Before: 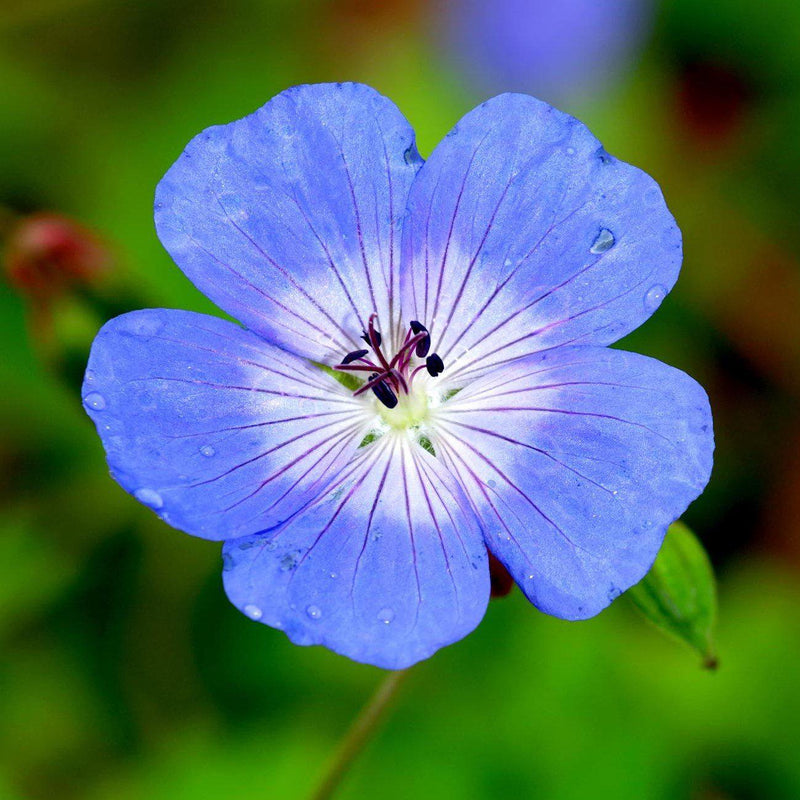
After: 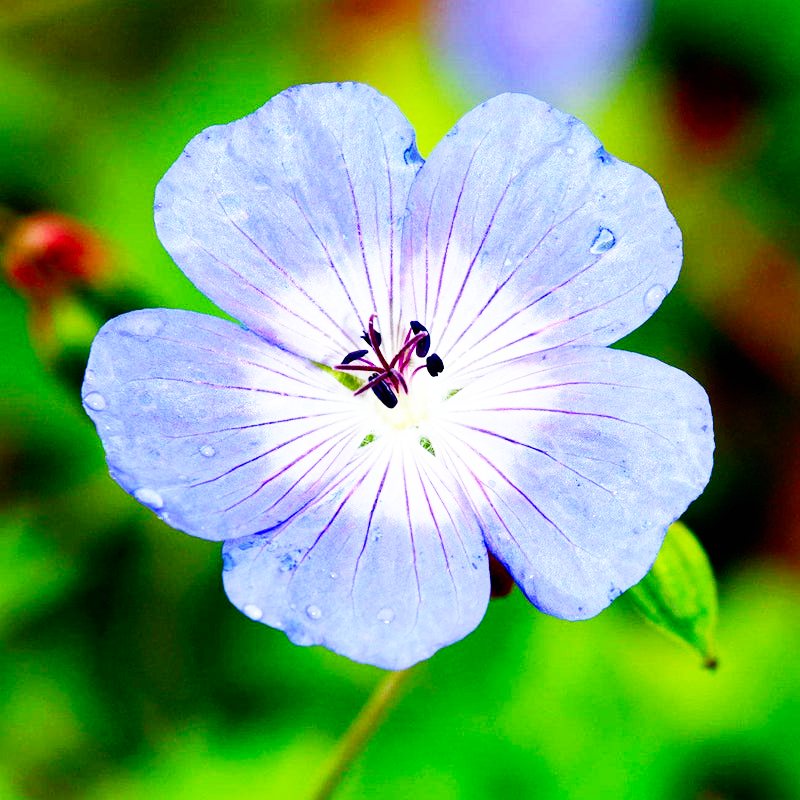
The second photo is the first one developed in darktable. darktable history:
base curve: curves: ch0 [(0, 0) (0.007, 0.004) (0.027, 0.03) (0.046, 0.07) (0.207, 0.54) (0.442, 0.872) (0.673, 0.972) (1, 1)], preserve colors none
exposure: black level correction 0.001, exposure 0.017 EV, compensate highlight preservation false
